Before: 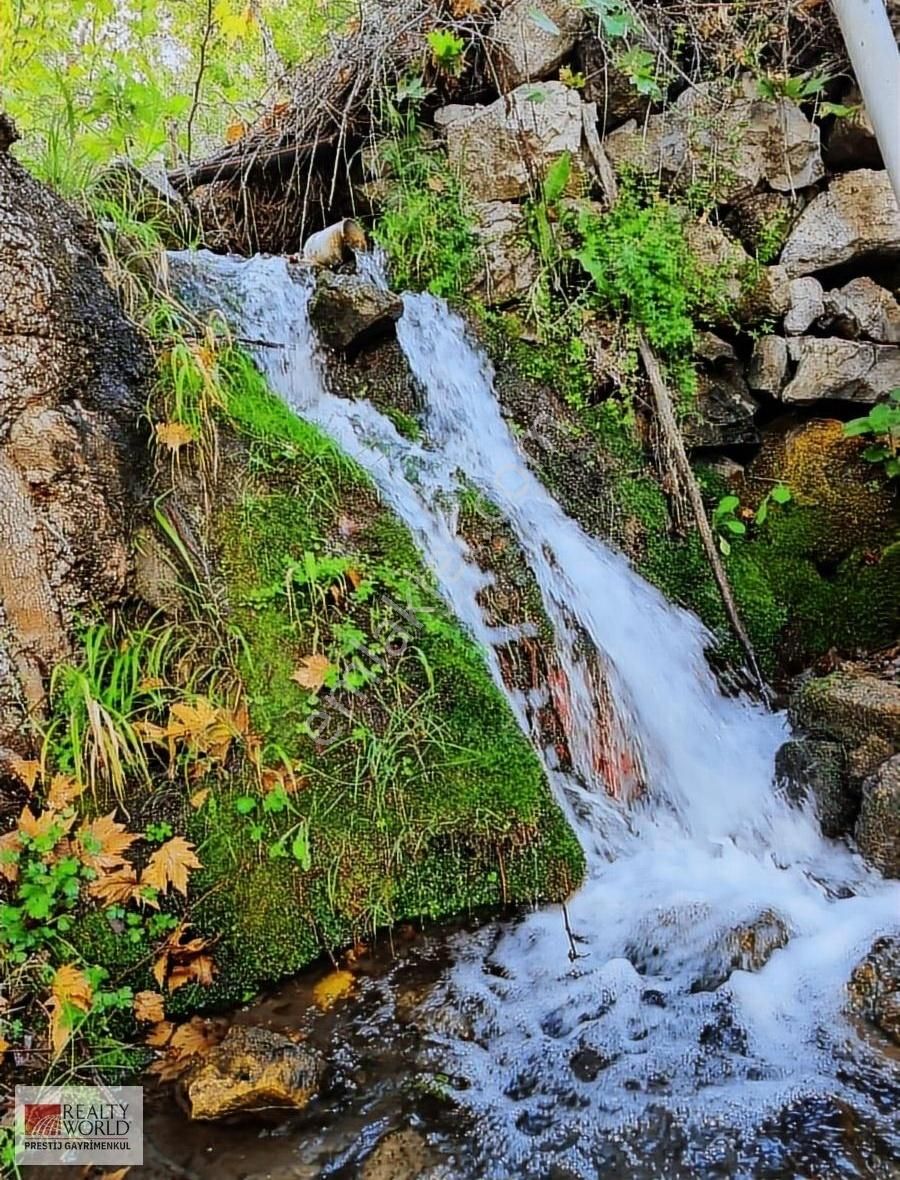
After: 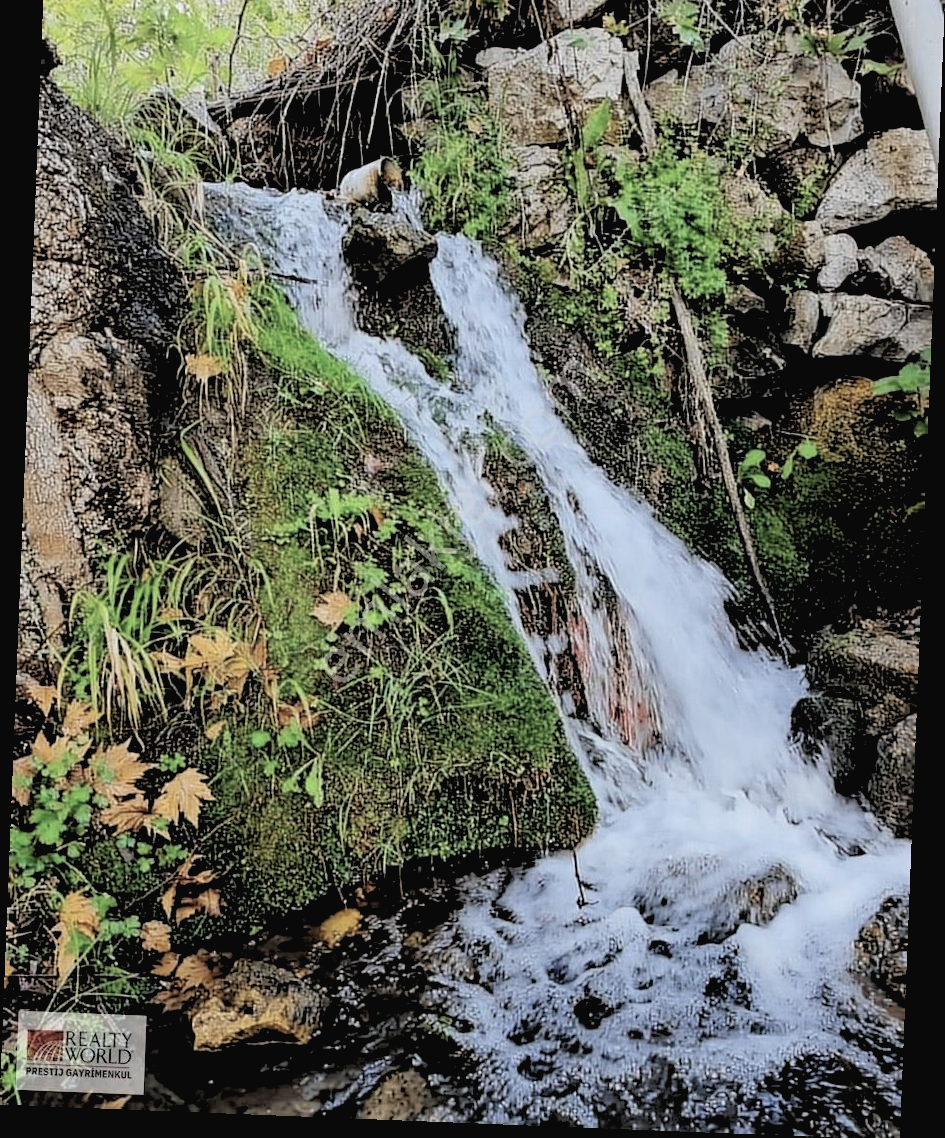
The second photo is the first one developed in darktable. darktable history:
crop and rotate: top 6.25%
rgb levels: levels [[0.029, 0.461, 0.922], [0, 0.5, 1], [0, 0.5, 1]]
exposure: black level correction 0.001, compensate highlight preservation false
rotate and perspective: rotation 2.27°, automatic cropping off
contrast brightness saturation: contrast -0.05, saturation -0.41
